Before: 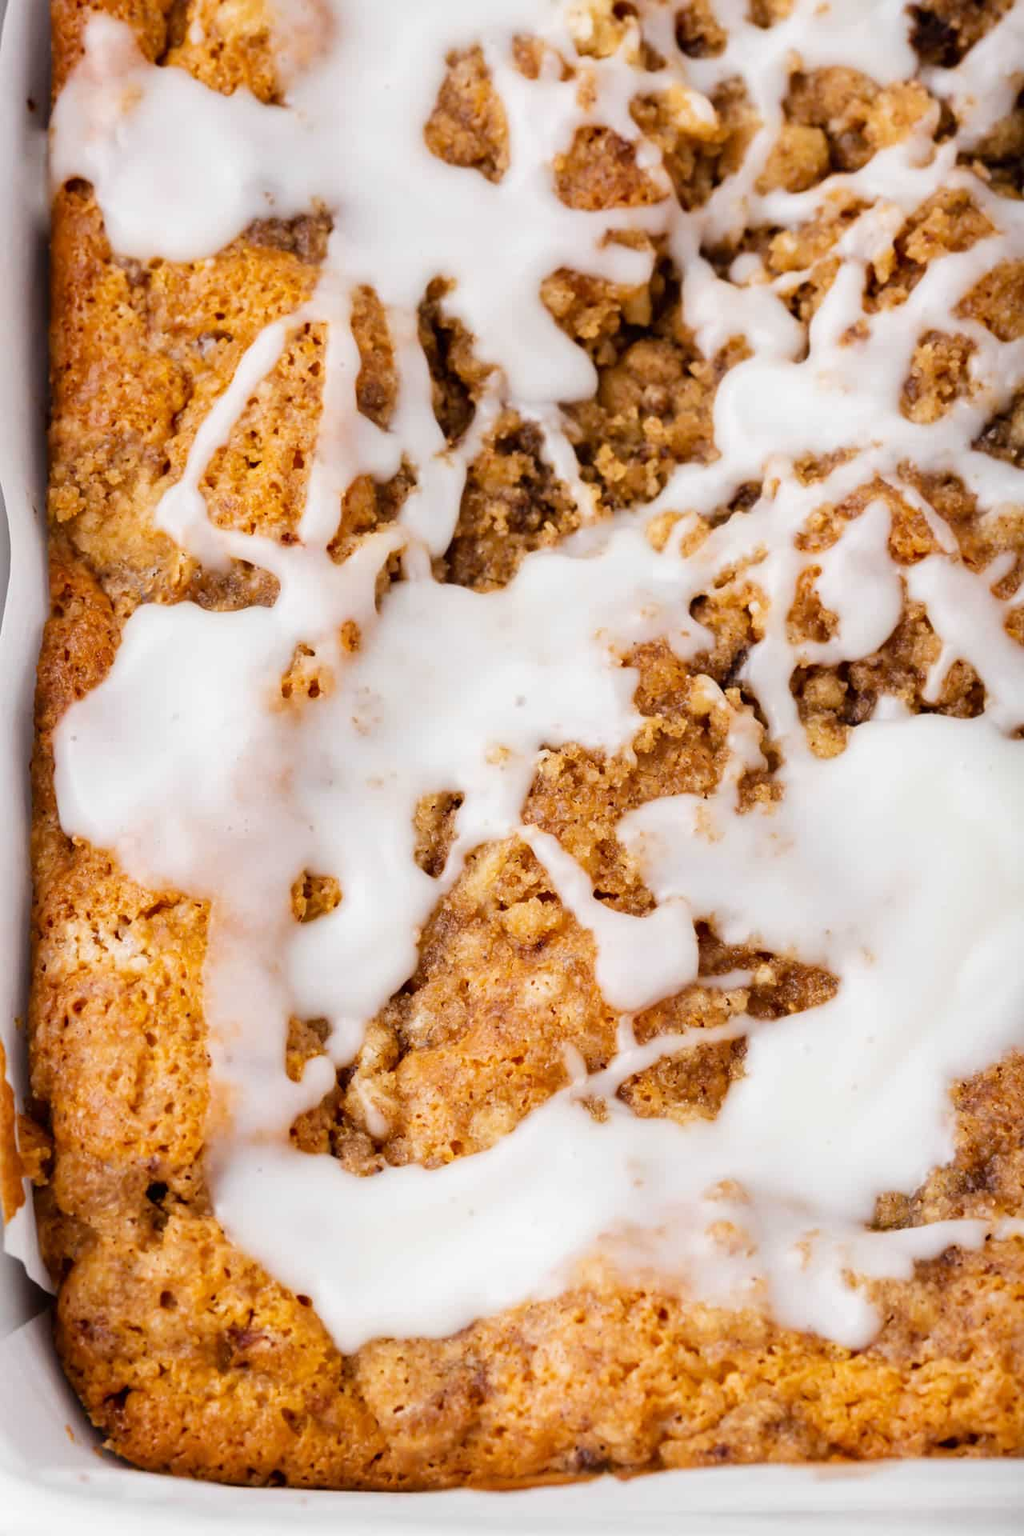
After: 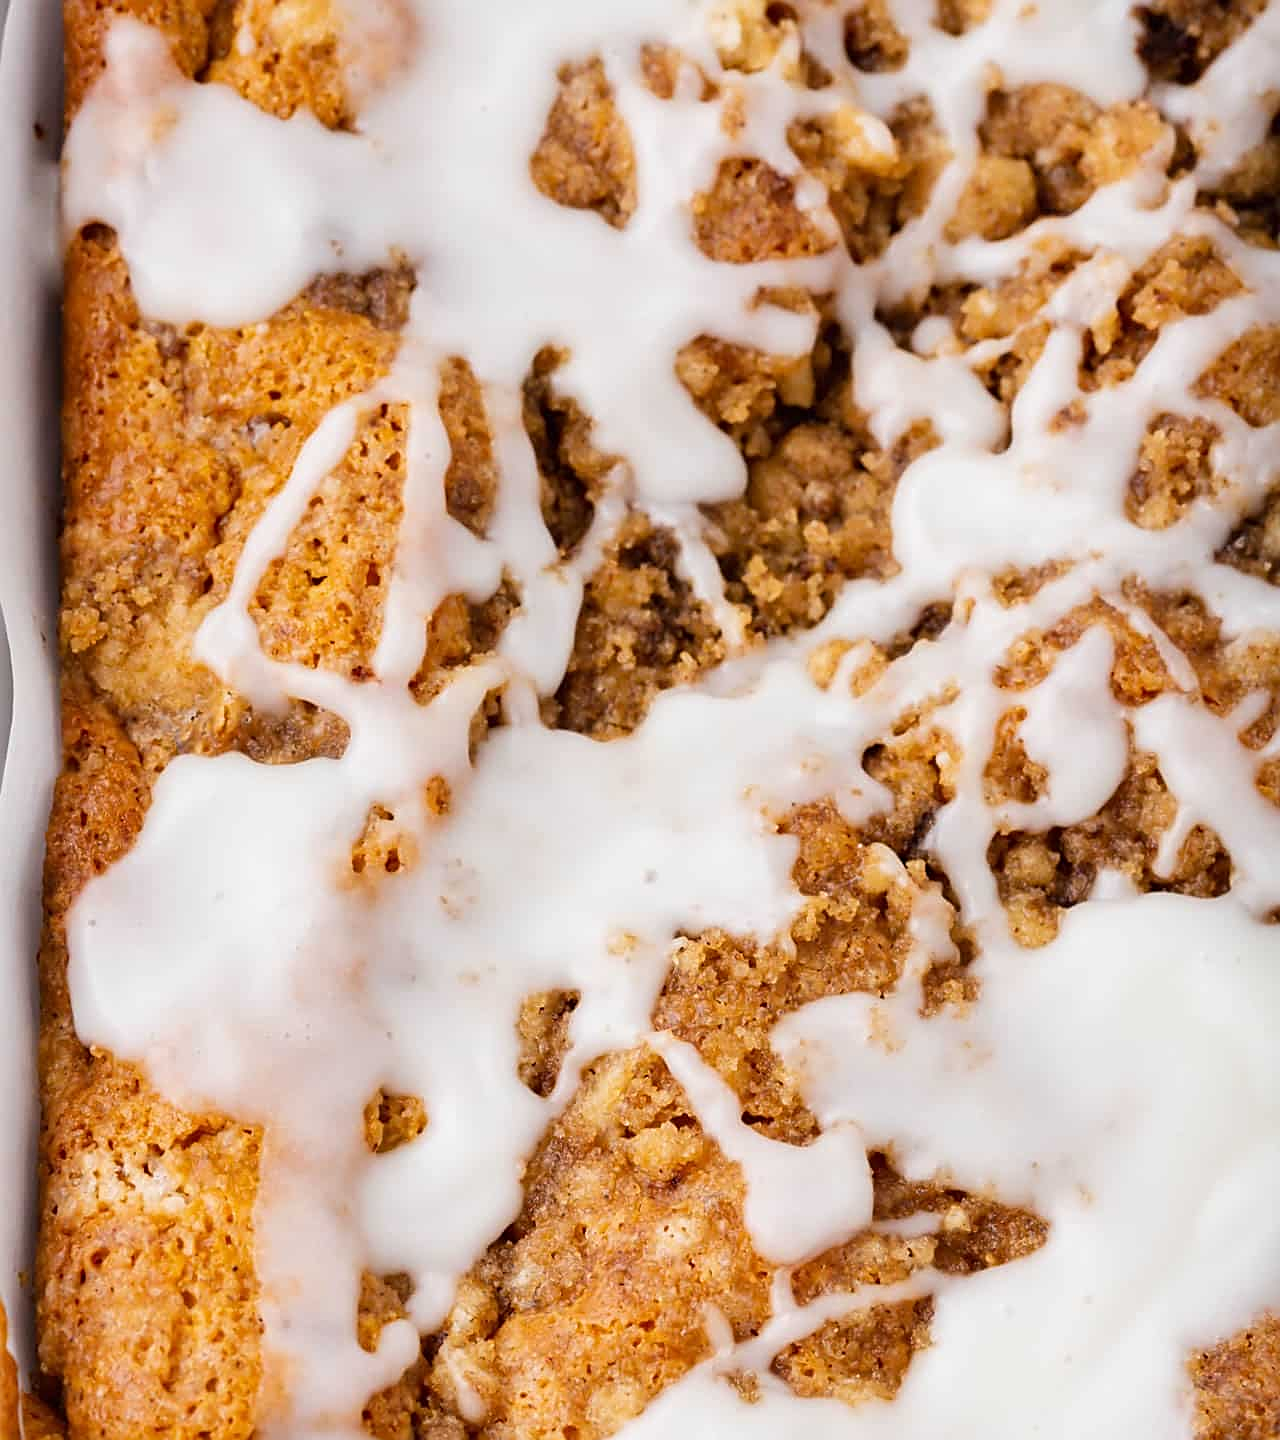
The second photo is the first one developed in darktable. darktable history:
crop: bottom 24.969%
sharpen: on, module defaults
